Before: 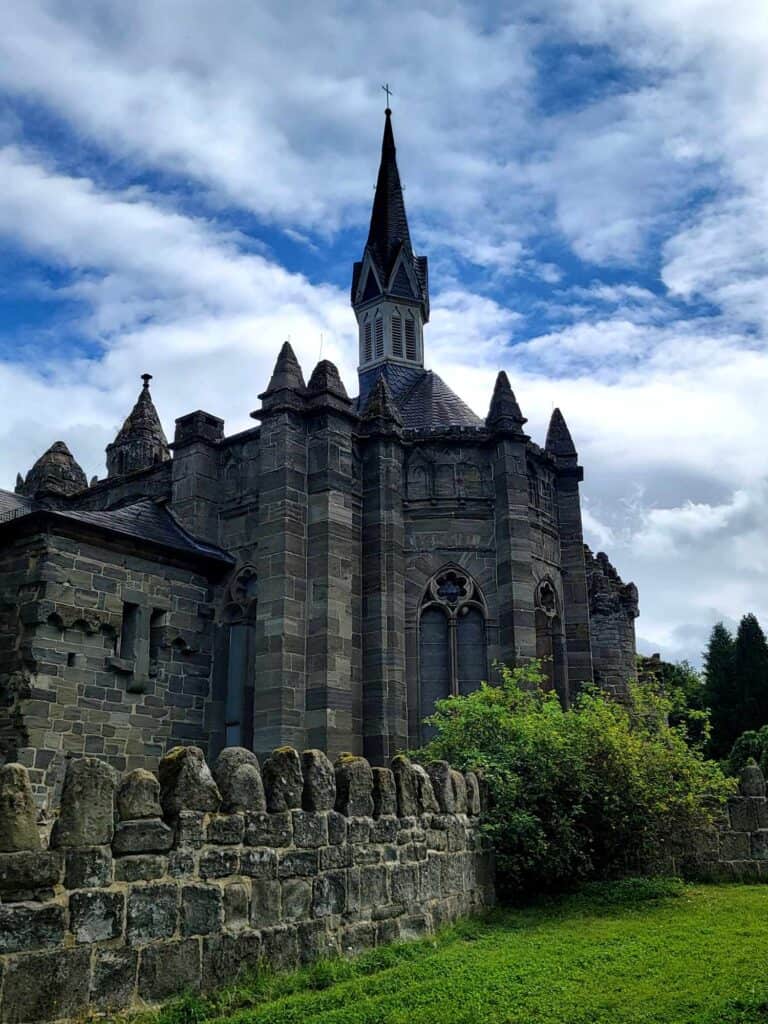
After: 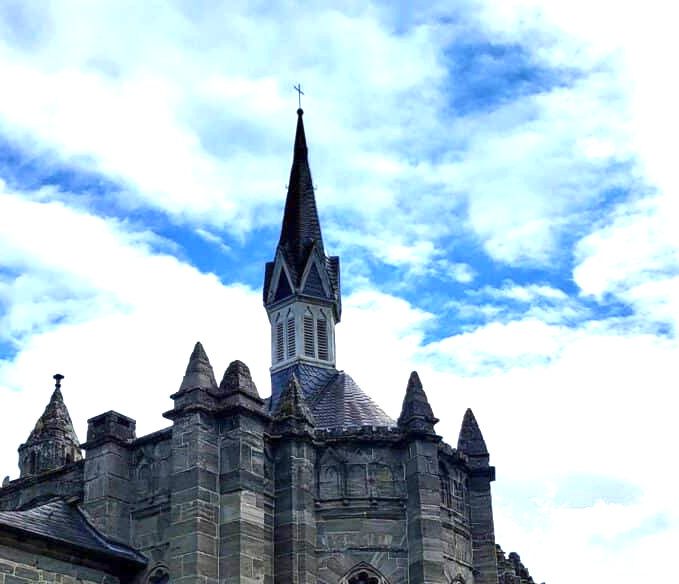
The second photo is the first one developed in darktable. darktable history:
exposure: exposure 1.211 EV, compensate highlight preservation false
crop and rotate: left 11.555%, bottom 42.89%
